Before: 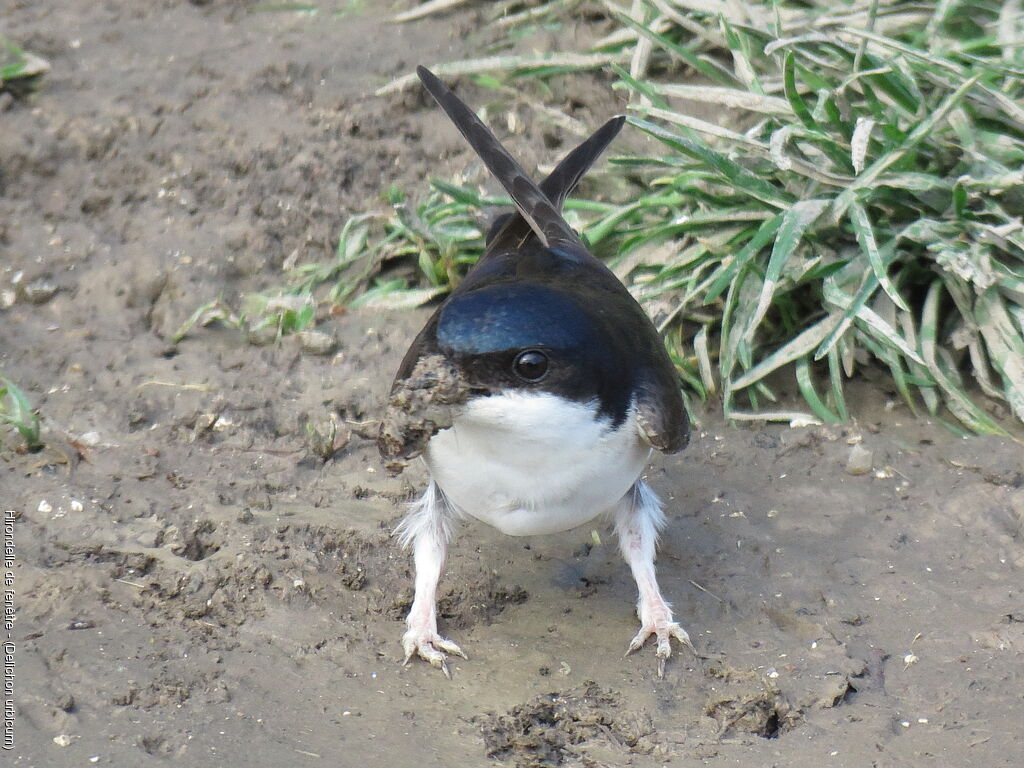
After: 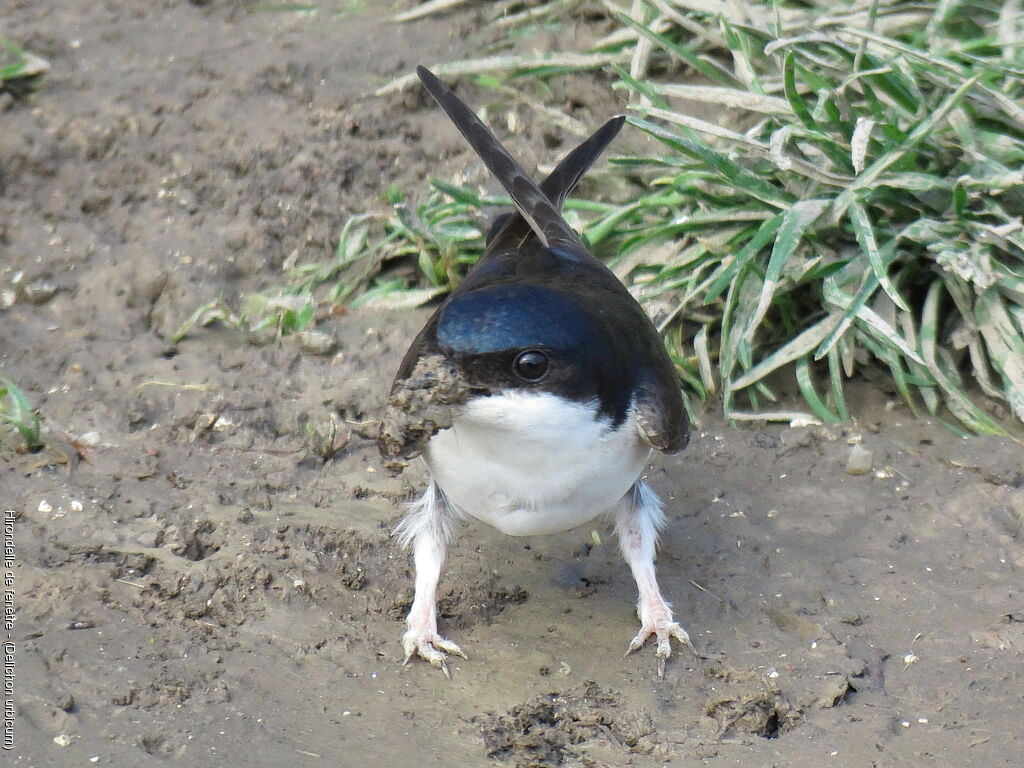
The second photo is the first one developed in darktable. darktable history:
haze removal: strength 0.092, compatibility mode true, adaptive false
